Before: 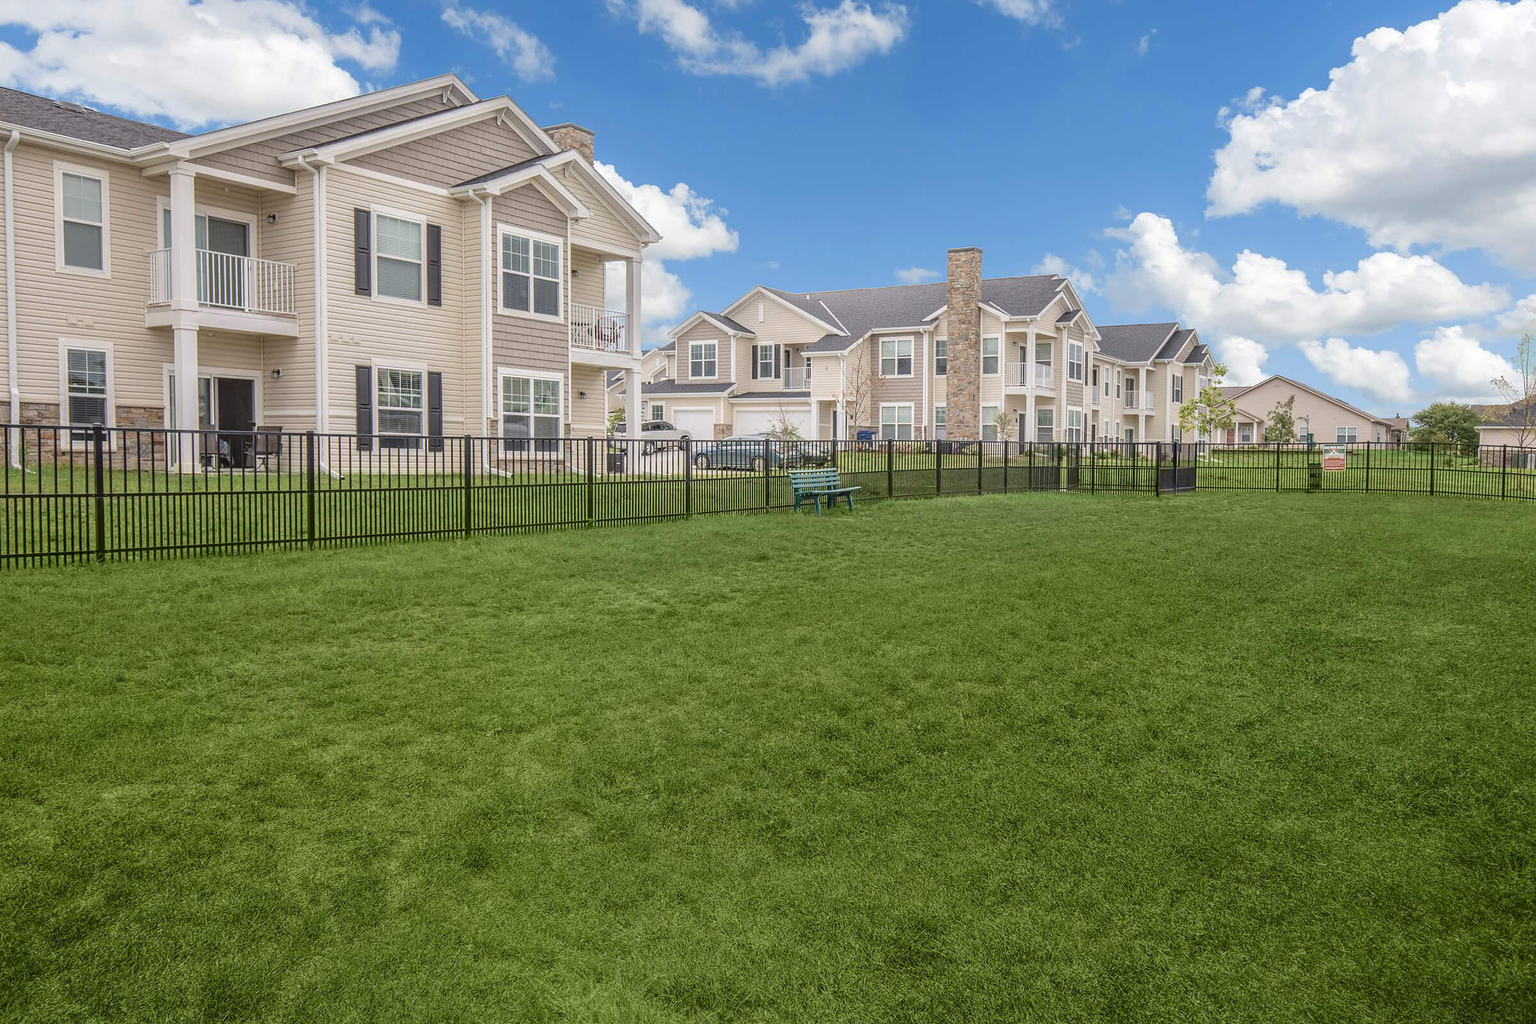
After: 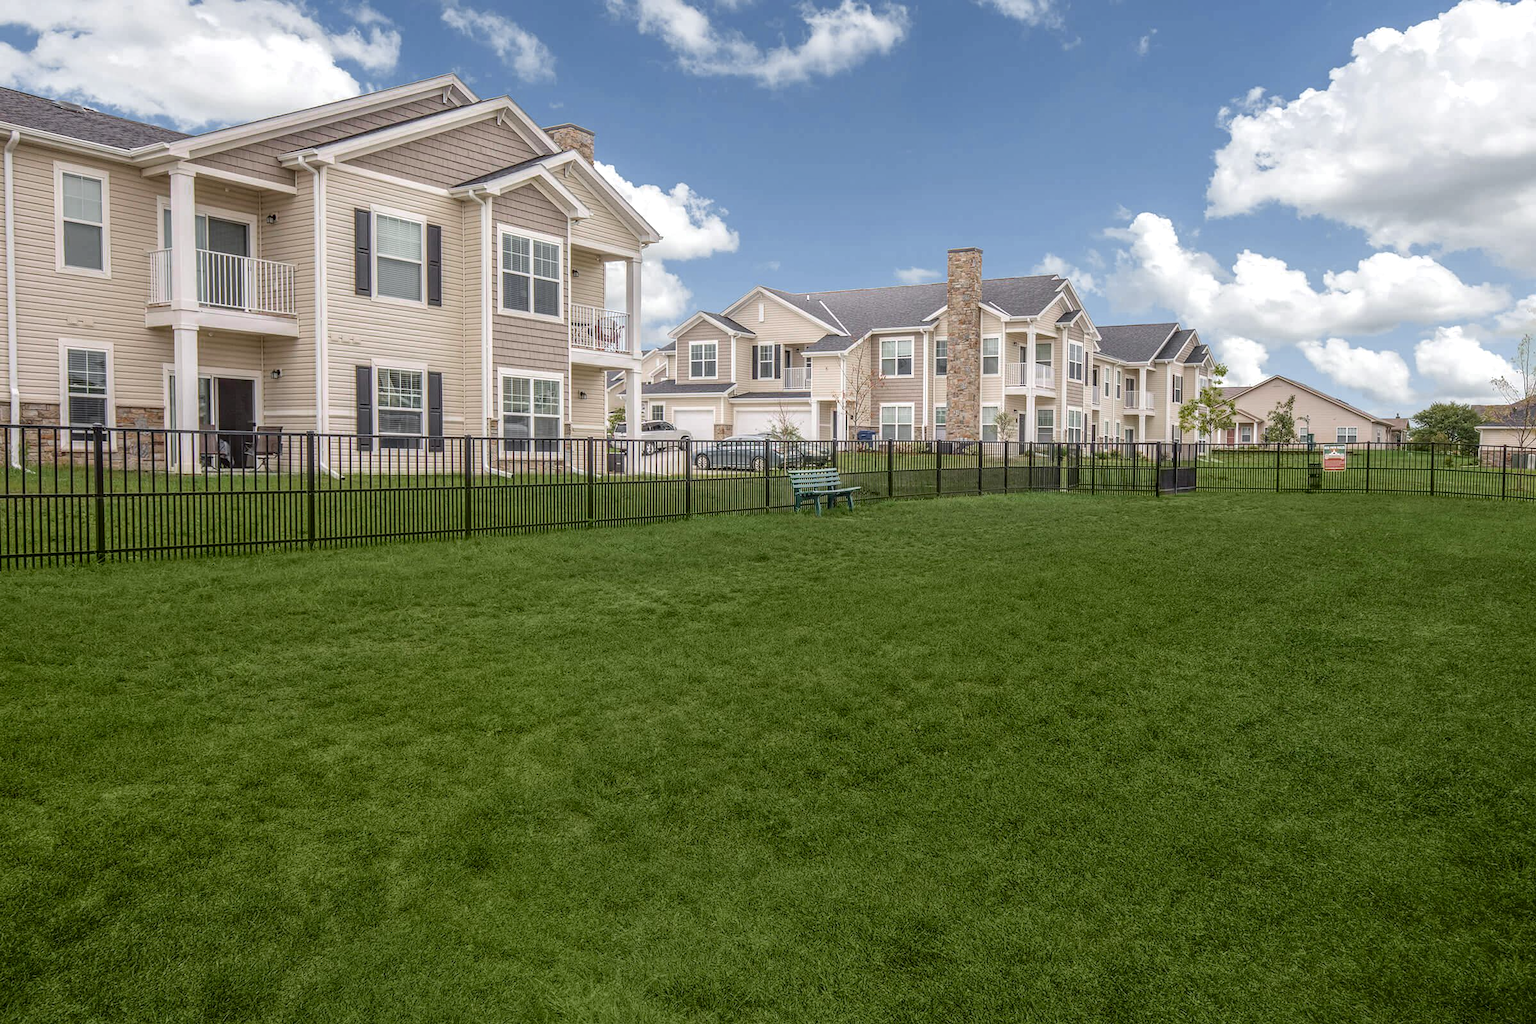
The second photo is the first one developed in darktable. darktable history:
tone equalizer: on, module defaults
local contrast: detail 130%
color zones: curves: ch0 [(0, 0.48) (0.209, 0.398) (0.305, 0.332) (0.429, 0.493) (0.571, 0.5) (0.714, 0.5) (0.857, 0.5) (1, 0.48)]; ch1 [(0, 0.633) (0.143, 0.586) (0.286, 0.489) (0.429, 0.448) (0.571, 0.31) (0.714, 0.335) (0.857, 0.492) (1, 0.633)]; ch2 [(0, 0.448) (0.143, 0.498) (0.286, 0.5) (0.429, 0.5) (0.571, 0.5) (0.714, 0.5) (0.857, 0.5) (1, 0.448)]
